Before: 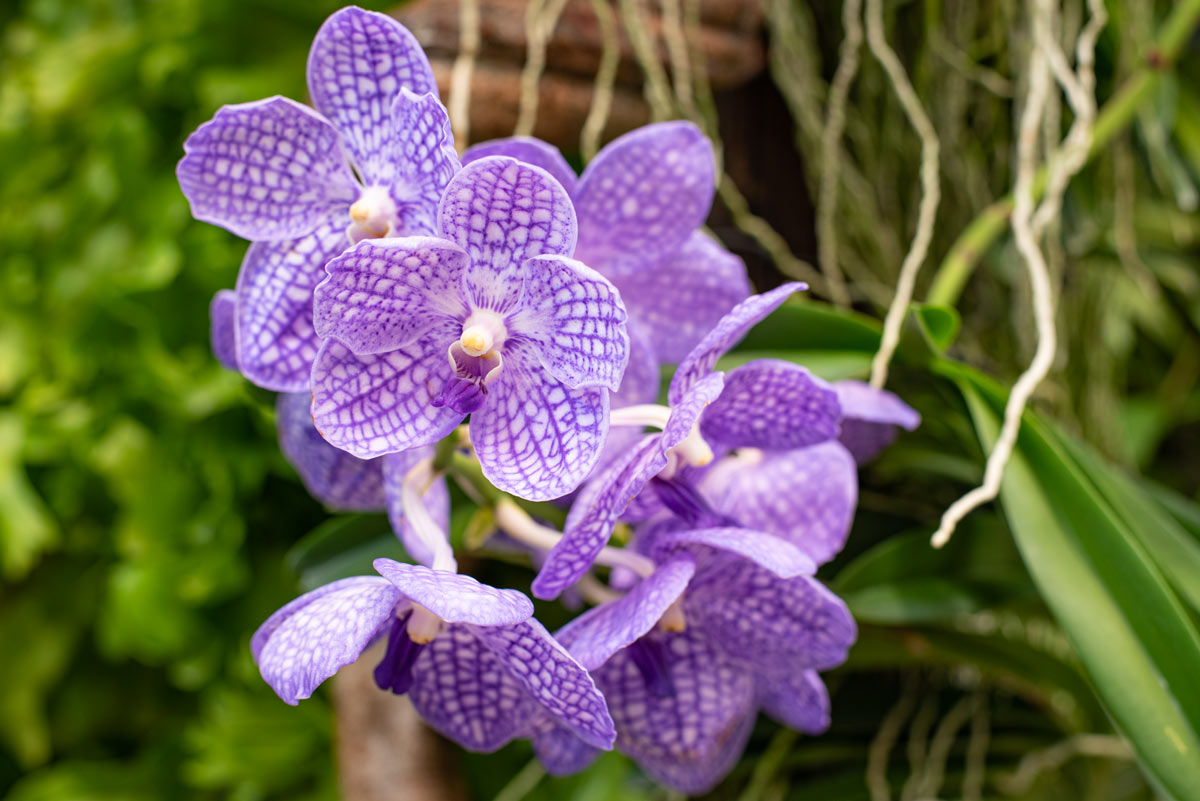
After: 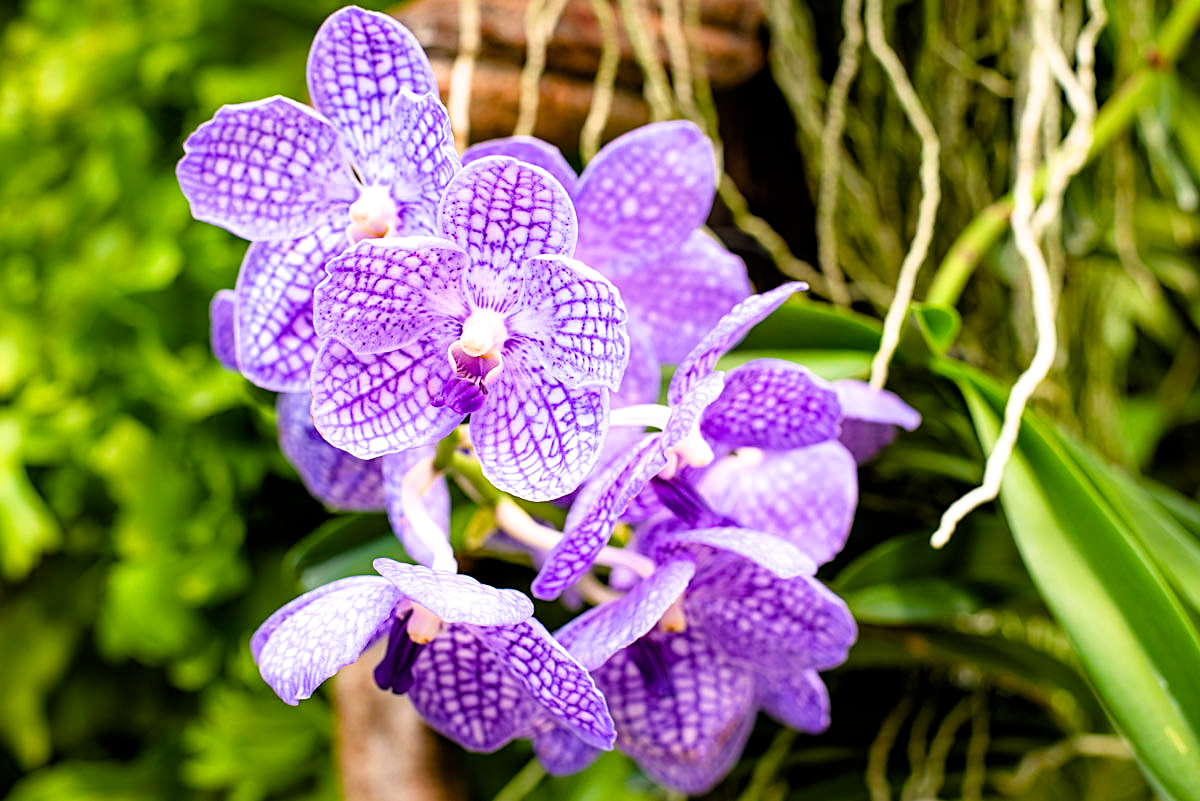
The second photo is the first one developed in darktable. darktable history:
sharpen: on, module defaults
filmic rgb: middle gray luminance 9.48%, black relative exposure -10.58 EV, white relative exposure 3.43 EV, threshold 2.94 EV, target black luminance 0%, hardness 5.96, latitude 59.67%, contrast 1.09, highlights saturation mix 5.58%, shadows ↔ highlights balance 28.94%, enable highlight reconstruction true
tone equalizer: -8 EV -0.422 EV, -7 EV -0.416 EV, -6 EV -0.308 EV, -5 EV -0.199 EV, -3 EV 0.223 EV, -2 EV 0.354 EV, -1 EV 0.408 EV, +0 EV 0.417 EV, smoothing 1
color balance rgb: perceptual saturation grading › global saturation 27.557%, perceptual saturation grading › highlights -25.603%, perceptual saturation grading › shadows 25.117%, perceptual brilliance grading › global brilliance 19.363%
